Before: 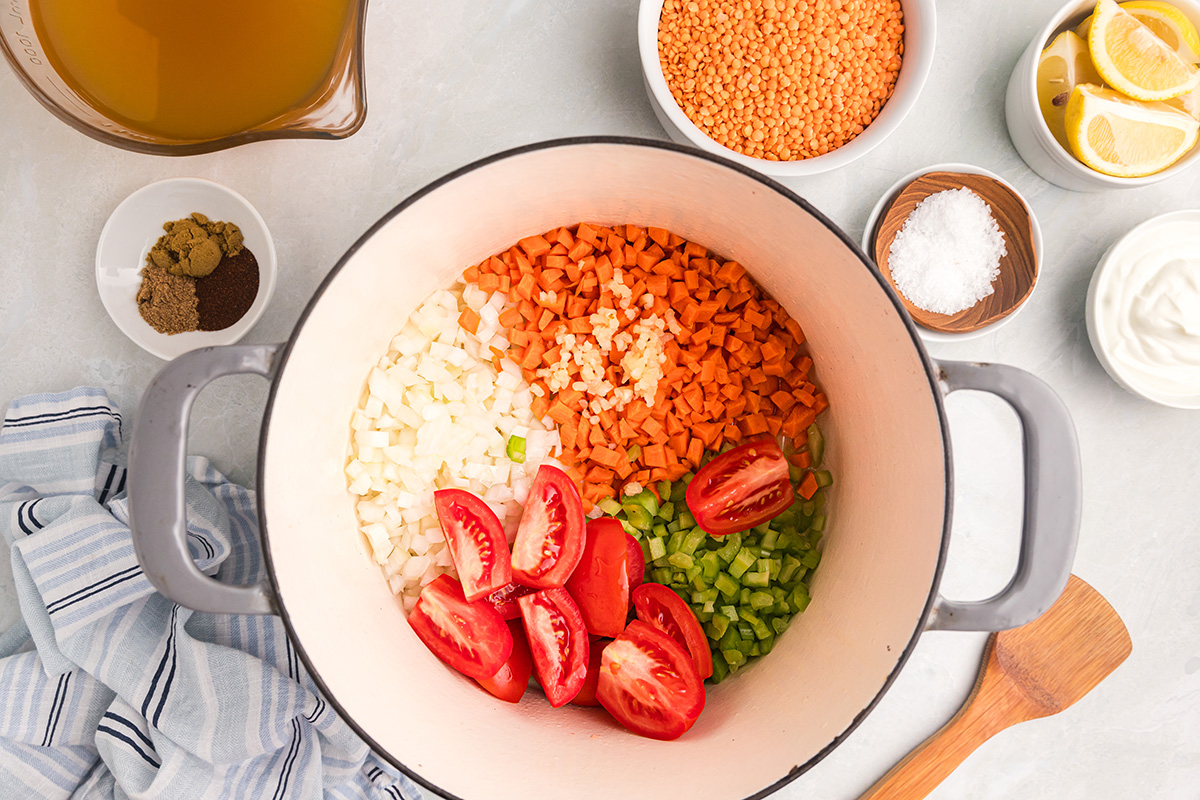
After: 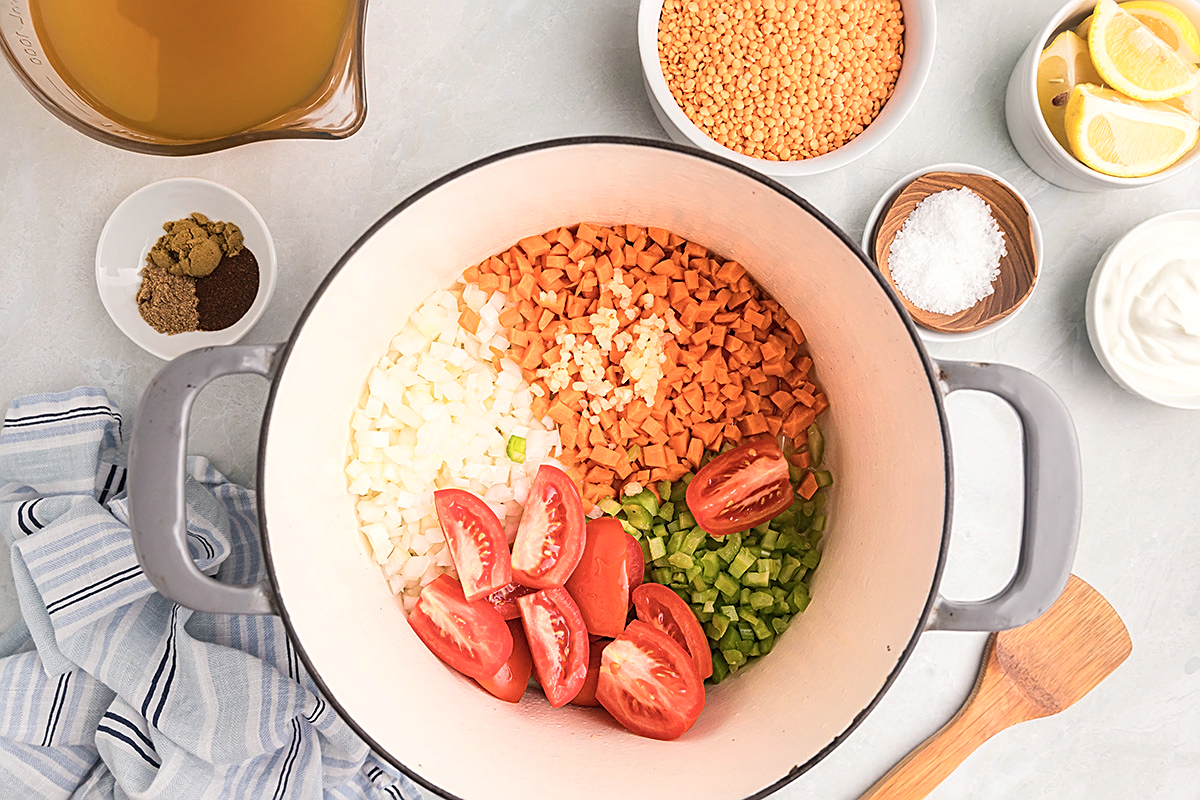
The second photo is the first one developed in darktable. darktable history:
color zones: curves: ch0 [(0, 0.558) (0.143, 0.559) (0.286, 0.529) (0.429, 0.505) (0.571, 0.5) (0.714, 0.5) (0.857, 0.5) (1, 0.558)]; ch1 [(0, 0.469) (0.01, 0.469) (0.12, 0.446) (0.248, 0.469) (0.5, 0.5) (0.748, 0.5) (0.99, 0.469) (1, 0.469)]
sharpen: on, module defaults
